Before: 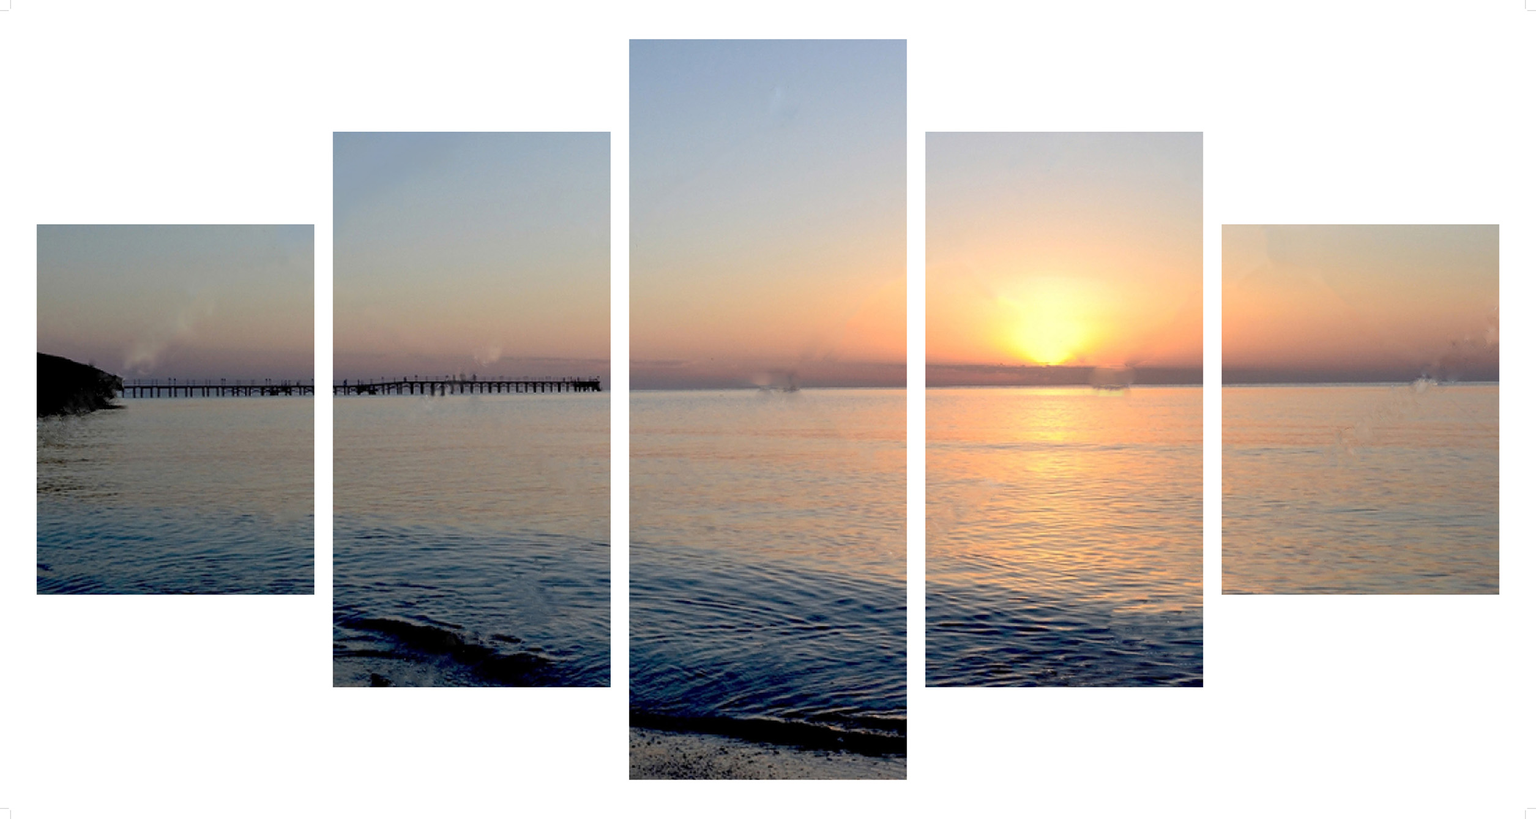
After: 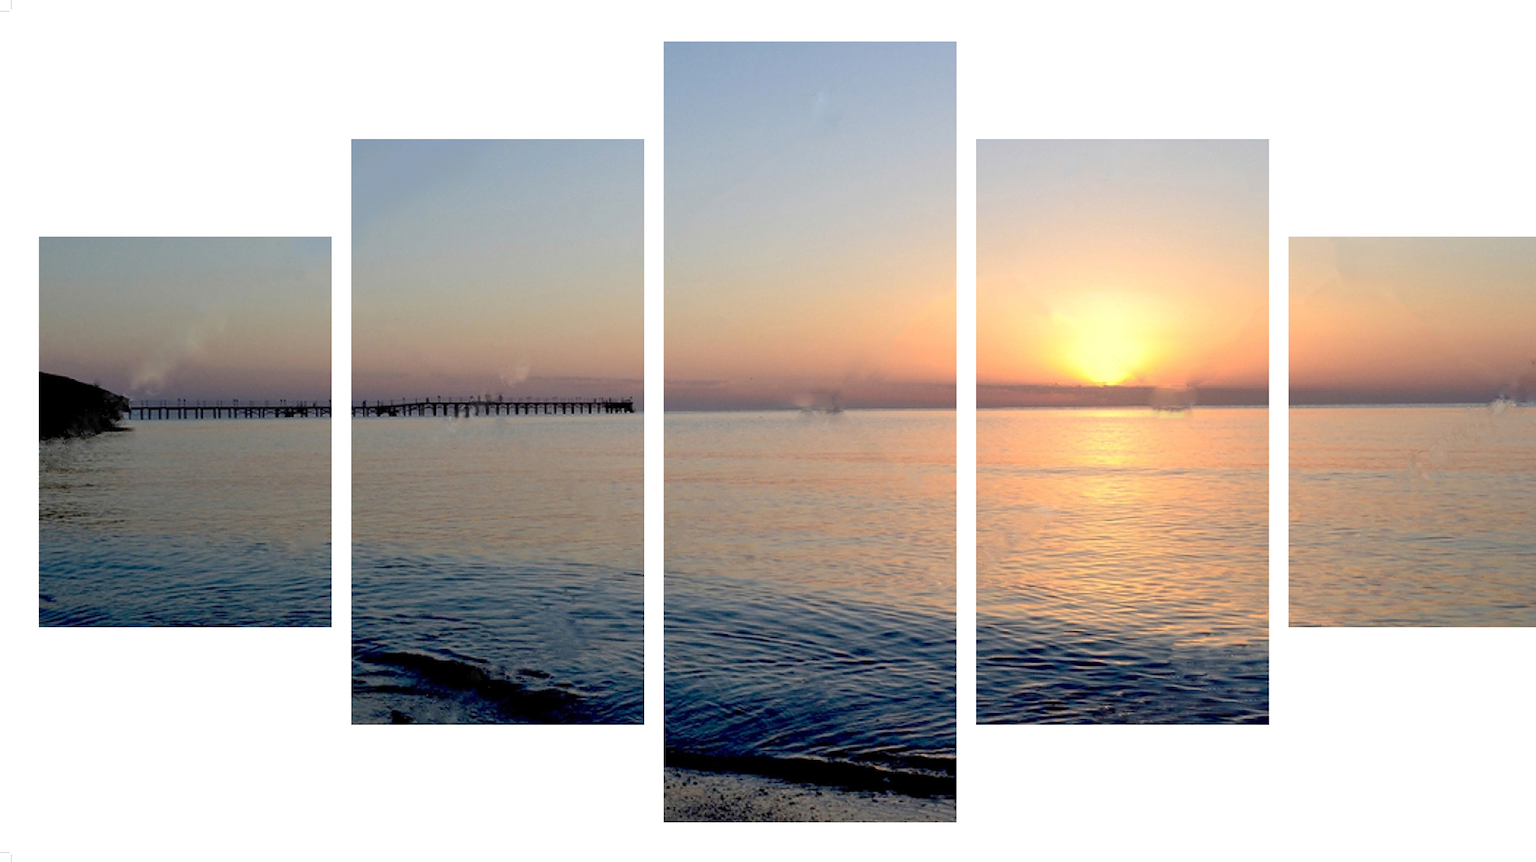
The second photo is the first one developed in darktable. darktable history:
crop and rotate: right 5.142%
color balance rgb: perceptual saturation grading › global saturation -2.189%, perceptual saturation grading › highlights -7.707%, perceptual saturation grading › mid-tones 7.907%, perceptual saturation grading › shadows 5.125%, global vibrance 20%
